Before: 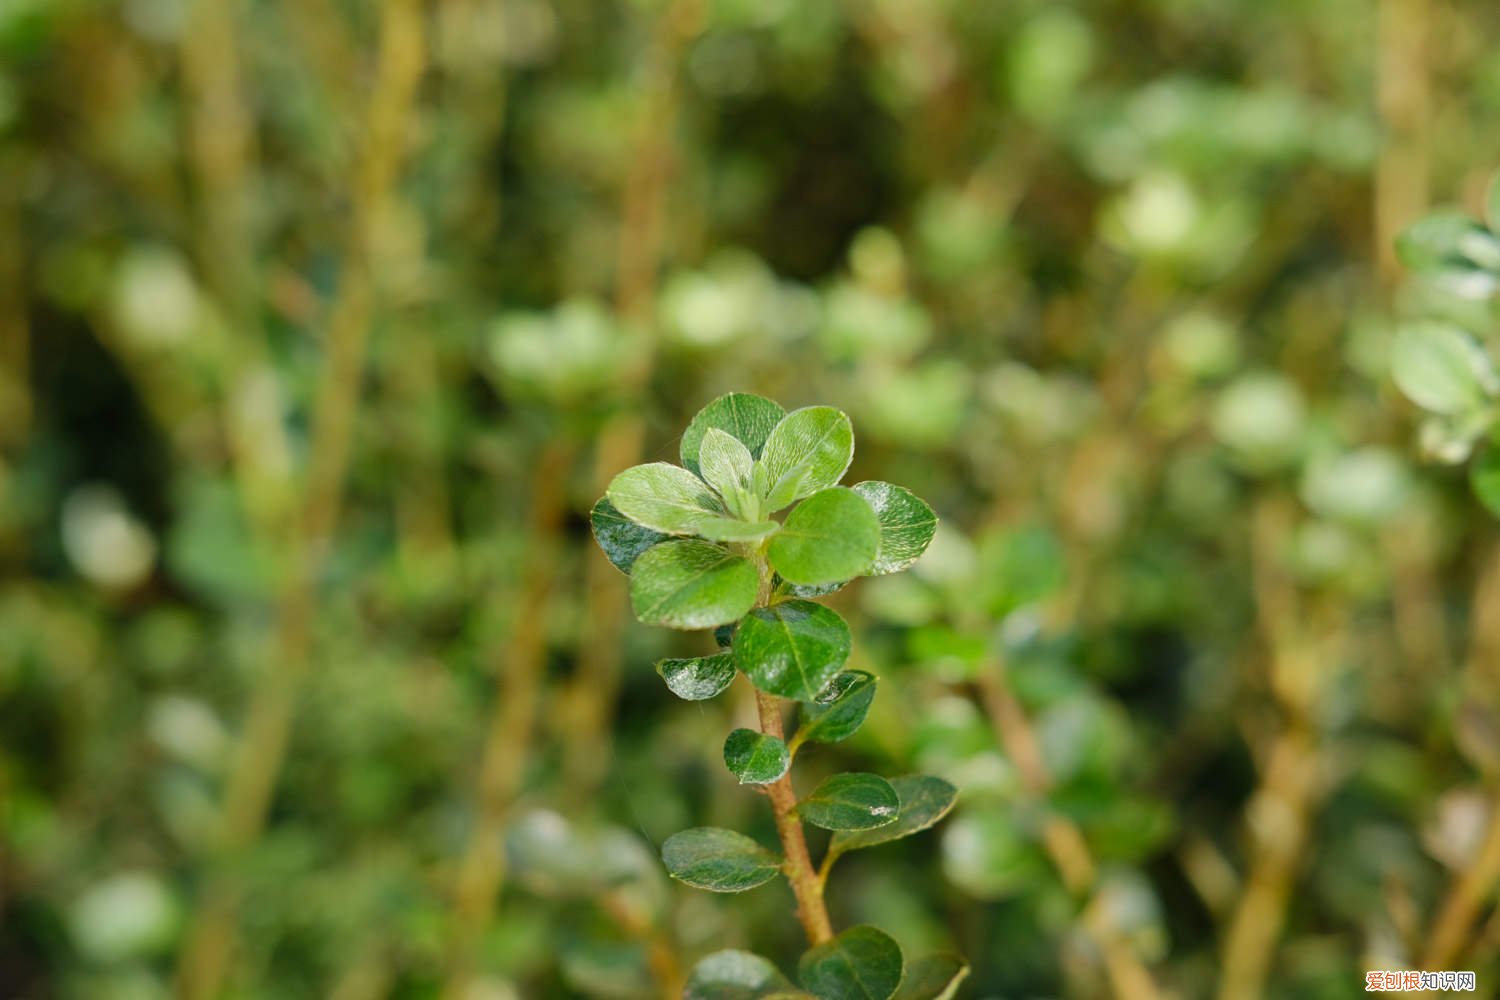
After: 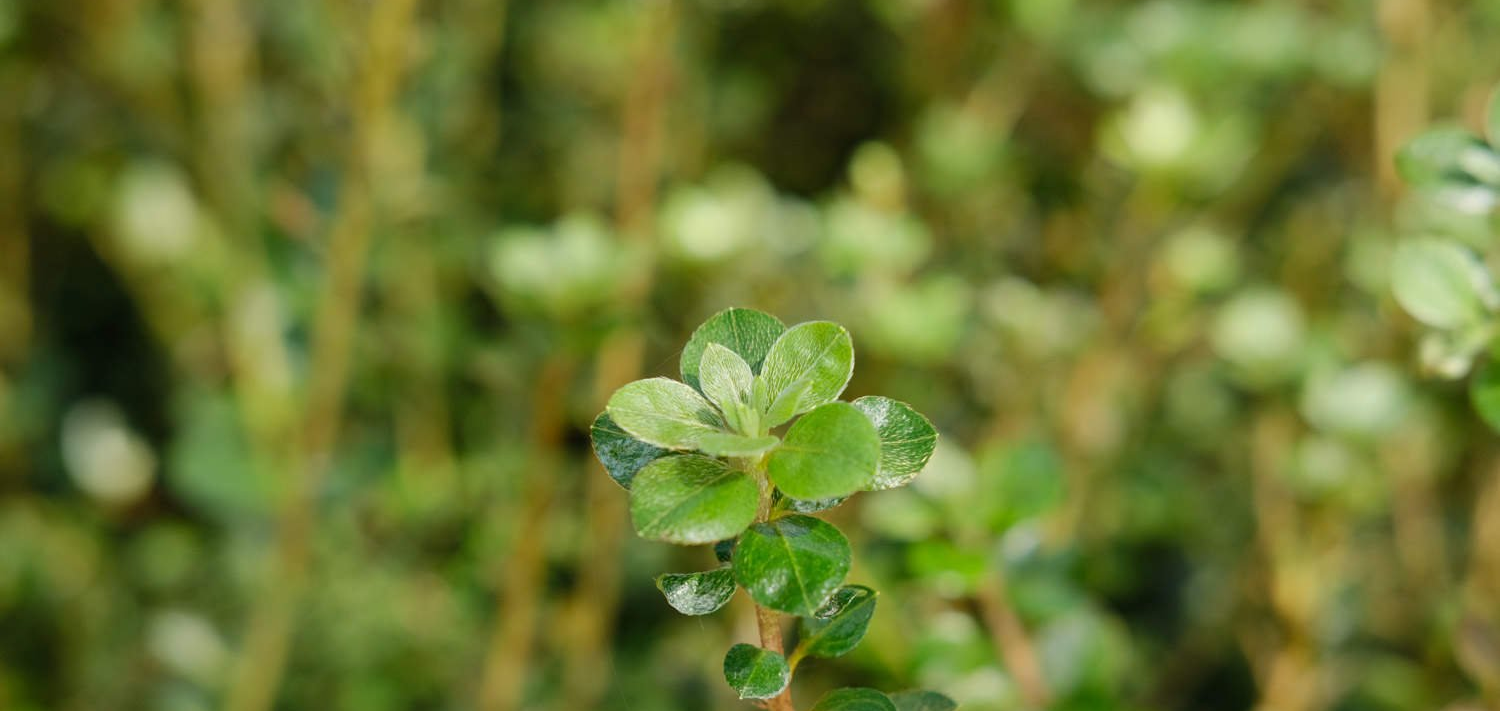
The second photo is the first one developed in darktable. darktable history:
crop and rotate: top 8.583%, bottom 20.264%
